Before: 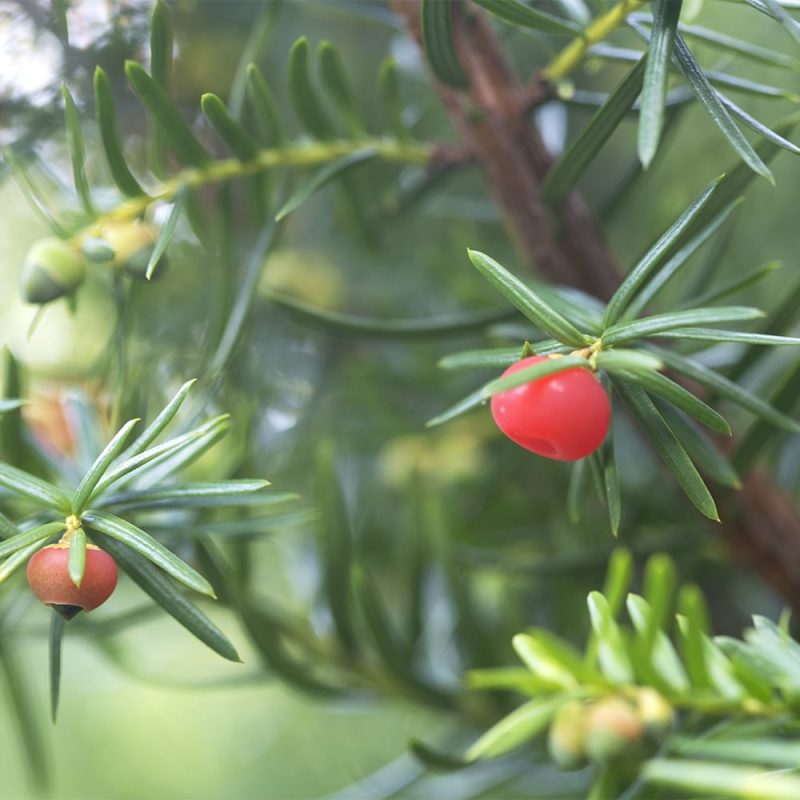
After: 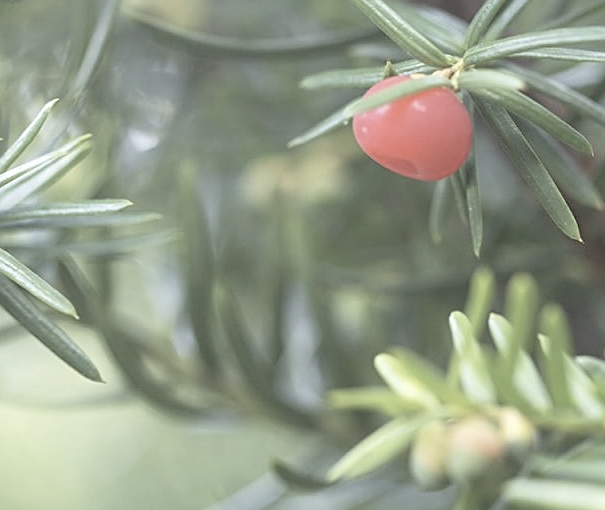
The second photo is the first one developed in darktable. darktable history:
contrast brightness saturation: brightness 0.18, saturation -0.5
crop and rotate: left 17.299%, top 35.115%, right 7.015%, bottom 1.024%
sharpen: on, module defaults
